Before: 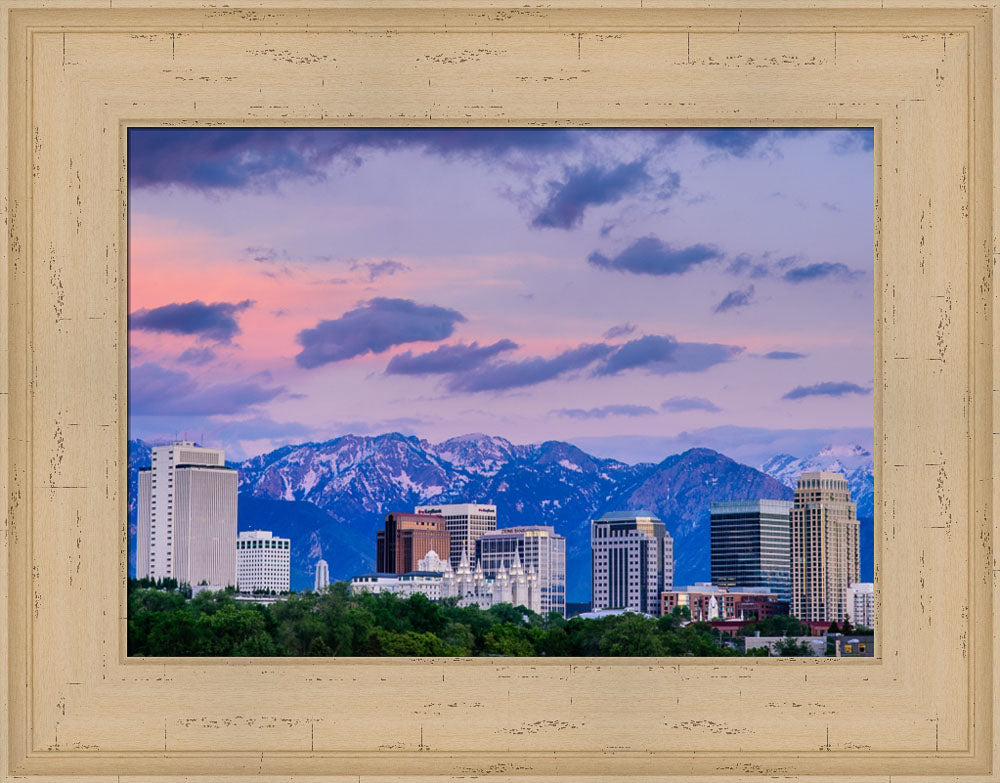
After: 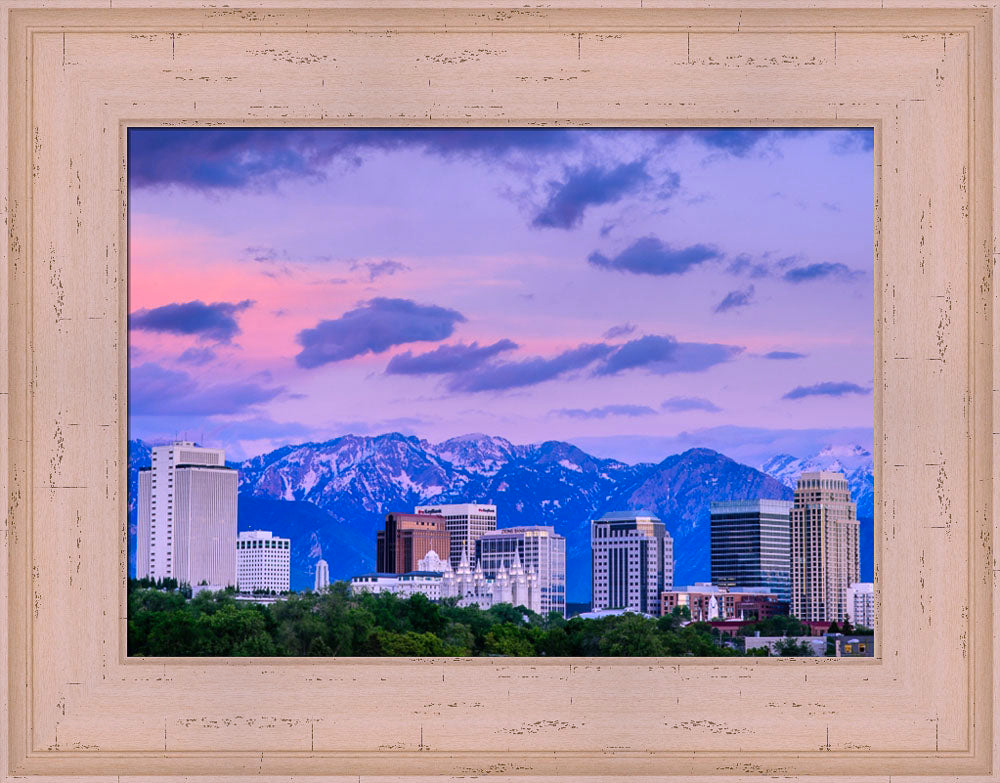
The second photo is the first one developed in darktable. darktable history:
white balance: red 1.042, blue 1.17
vibrance: on, module defaults
